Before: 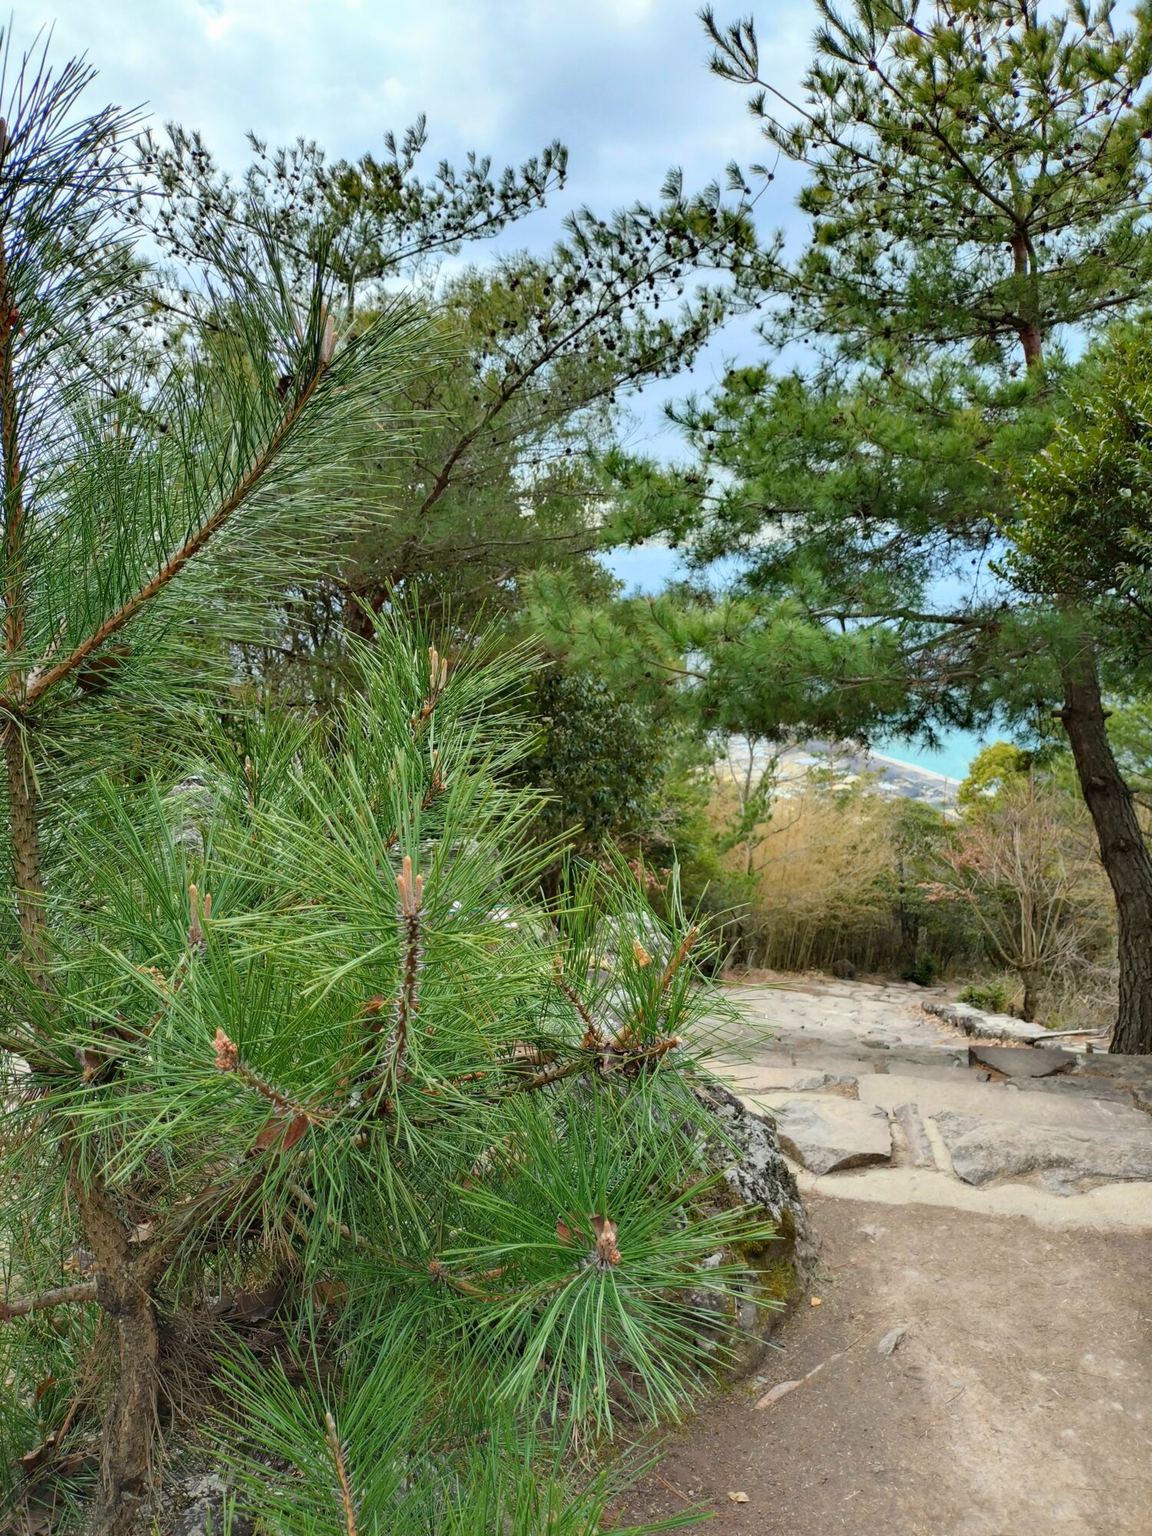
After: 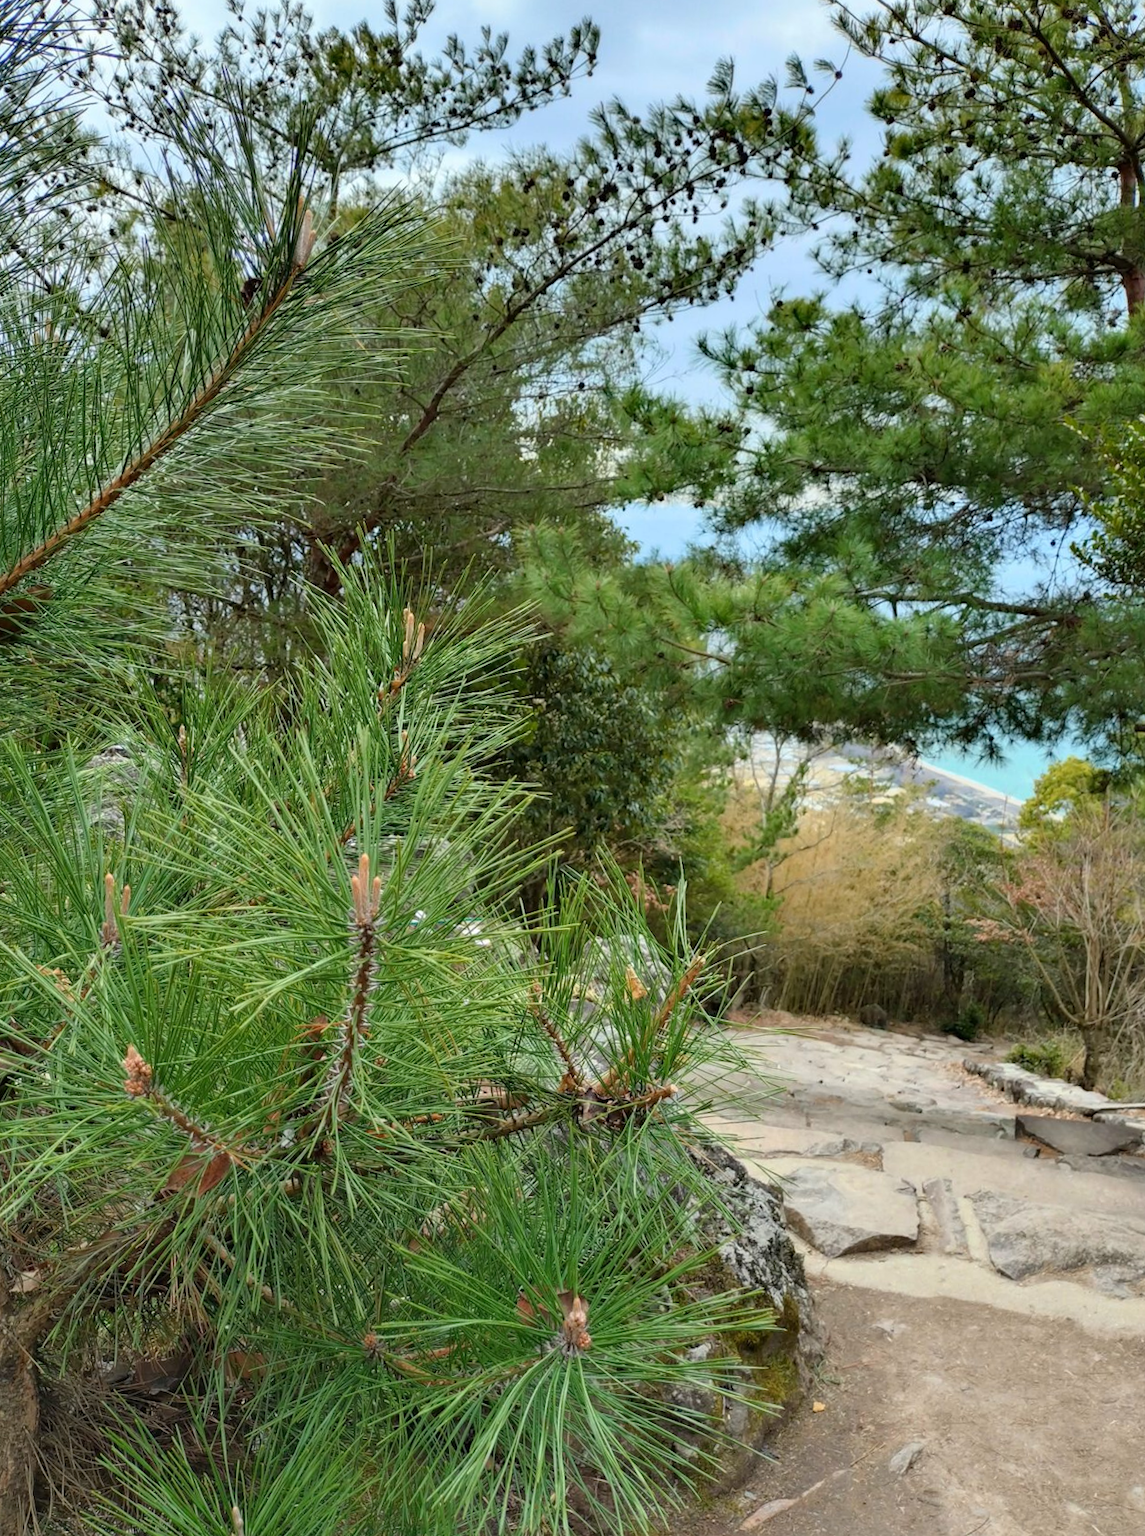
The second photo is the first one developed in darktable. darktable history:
crop and rotate: angle -3.14°, left 5.253%, top 5.203%, right 4.726%, bottom 4.247%
